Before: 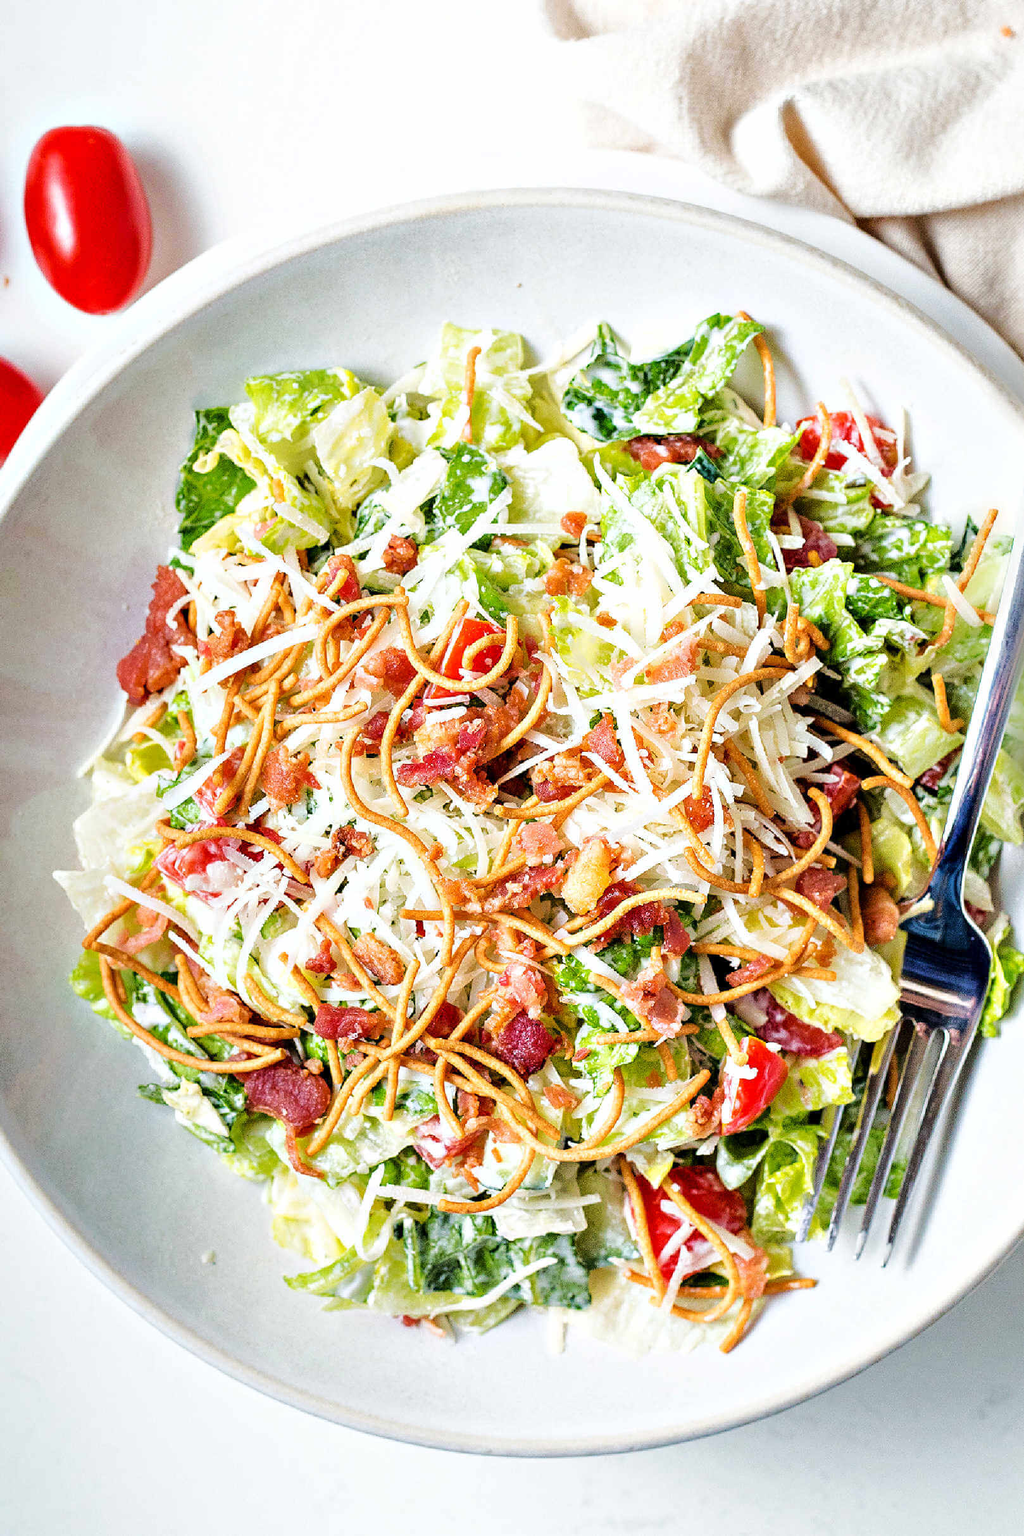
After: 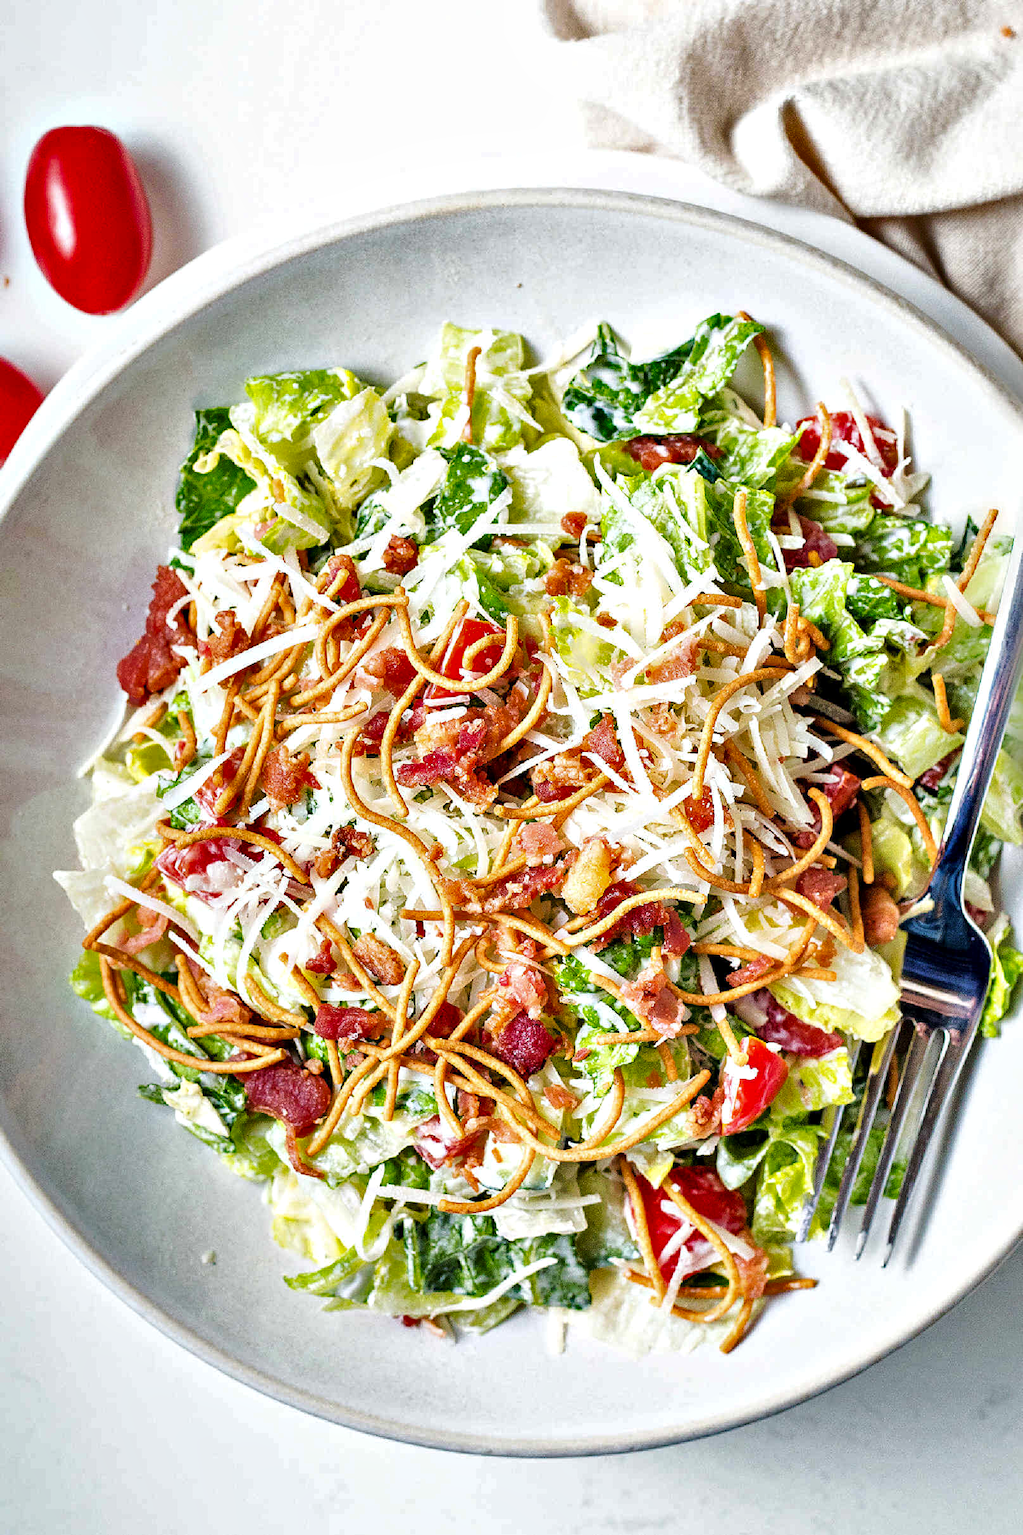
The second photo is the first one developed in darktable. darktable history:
local contrast: mode bilateral grid, contrast 20, coarseness 50, detail 119%, midtone range 0.2
shadows and highlights: low approximation 0.01, soften with gaussian
